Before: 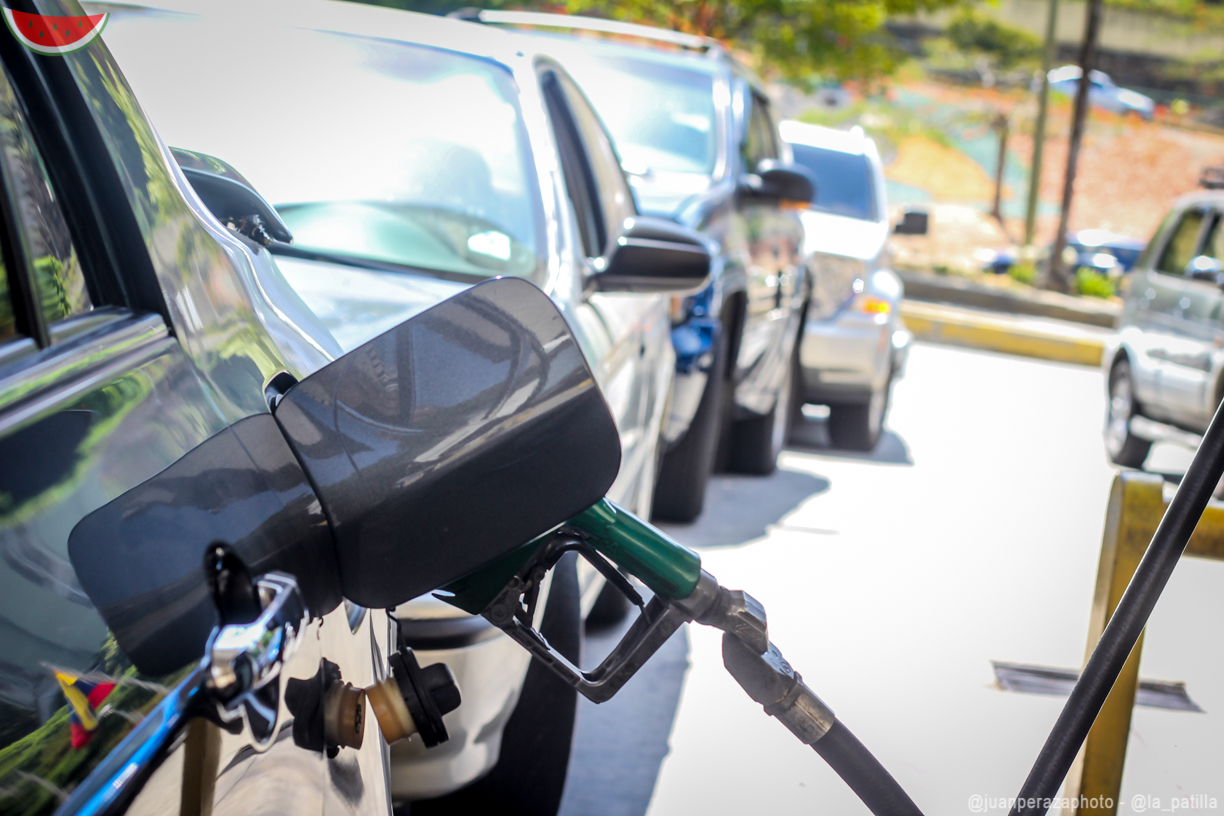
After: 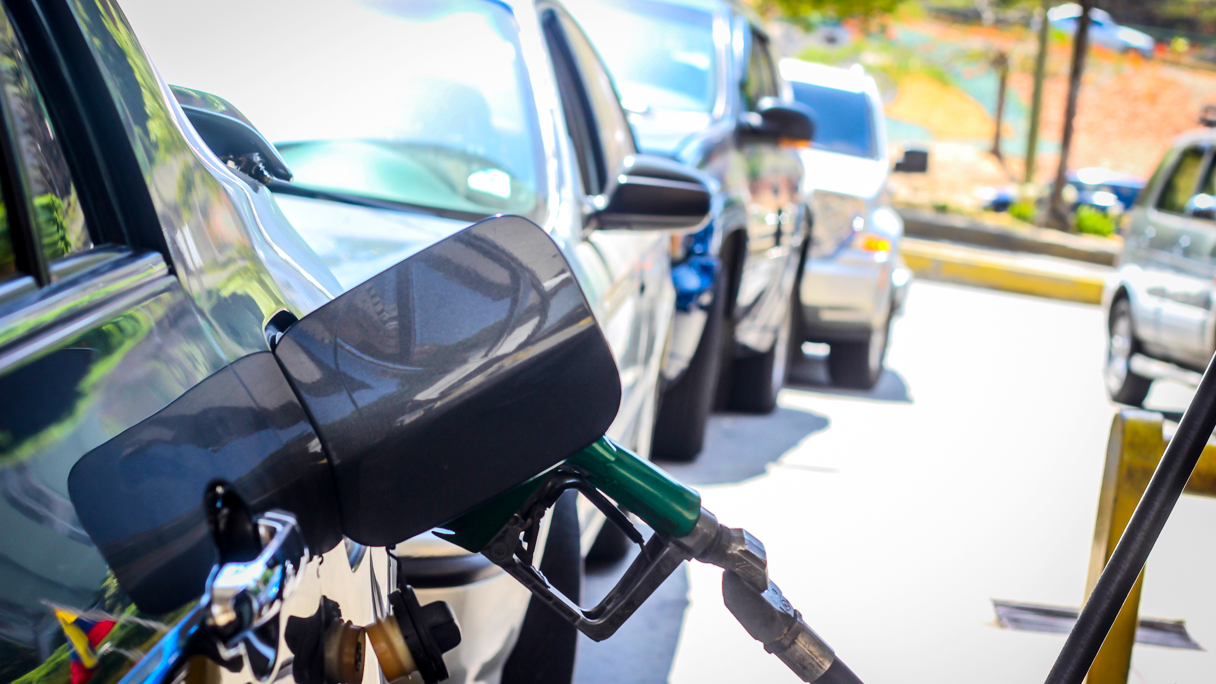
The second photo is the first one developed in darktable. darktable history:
crop: top 7.625%, bottom 8.027%
contrast brightness saturation: contrast 0.16, saturation 0.32
